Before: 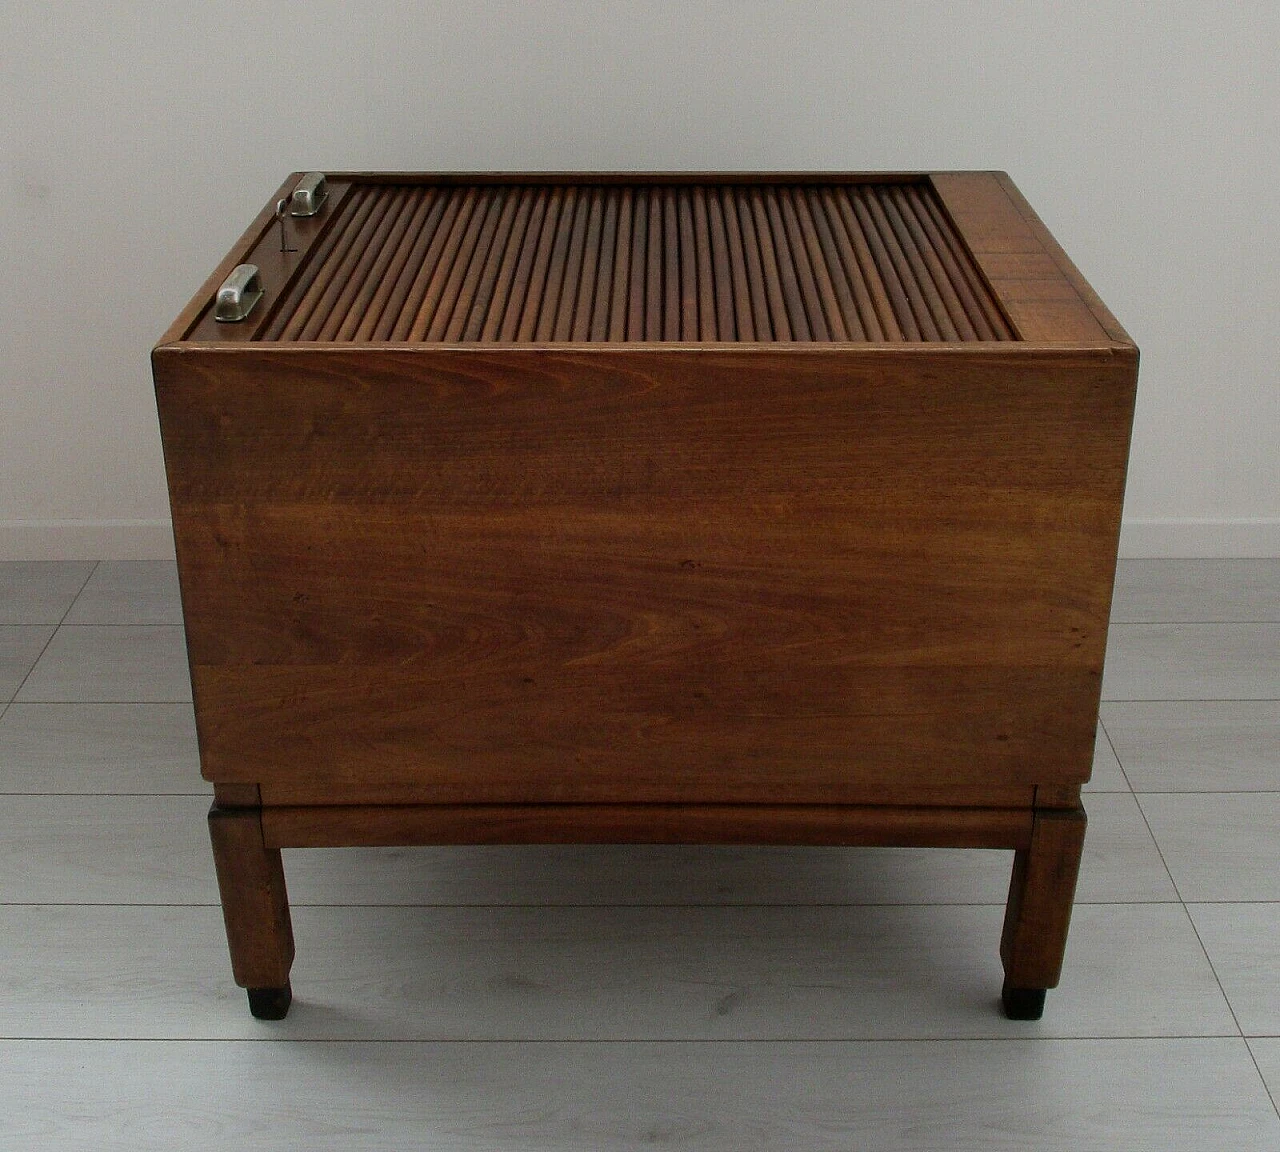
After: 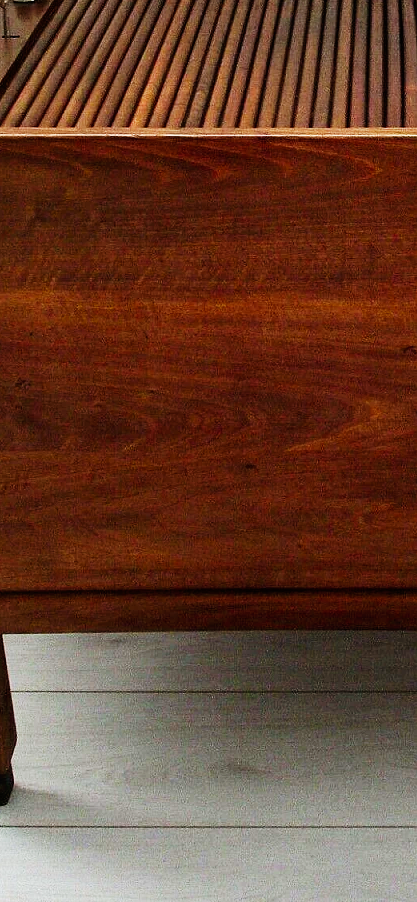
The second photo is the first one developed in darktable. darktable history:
sharpen: radius 5.327, amount 0.315, threshold 26.389
crop and rotate: left 21.73%, top 18.659%, right 45.64%, bottom 2.983%
base curve: curves: ch0 [(0, 0) (0.007, 0.004) (0.027, 0.03) (0.046, 0.07) (0.207, 0.54) (0.442, 0.872) (0.673, 0.972) (1, 1)], preserve colors none
